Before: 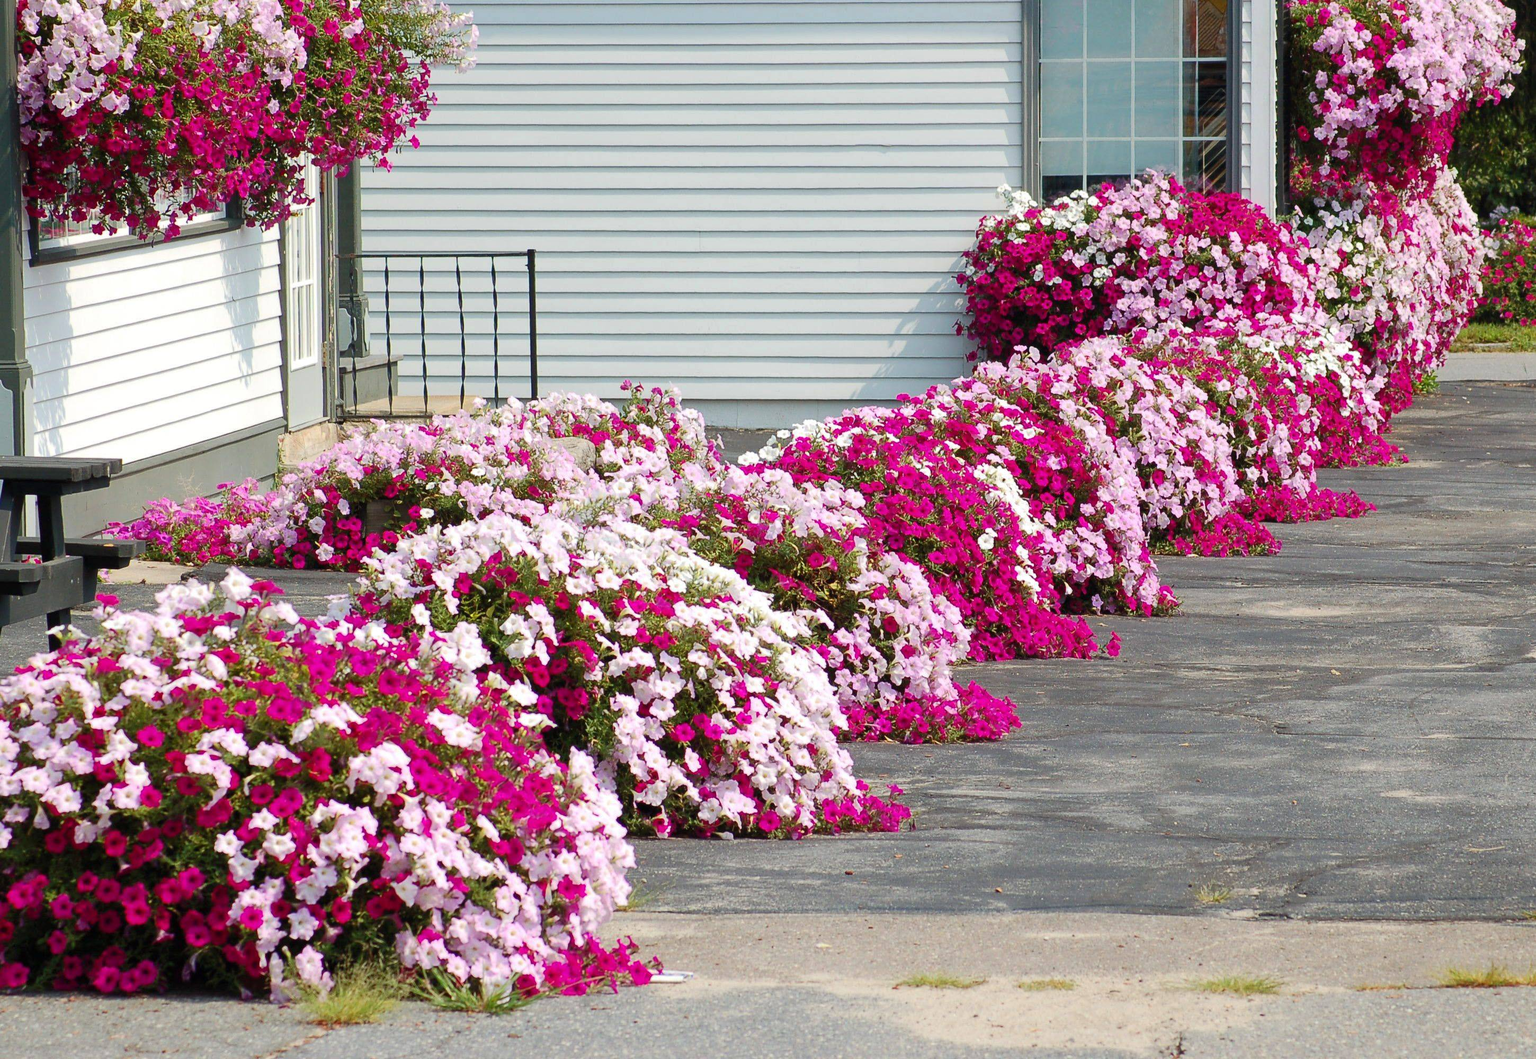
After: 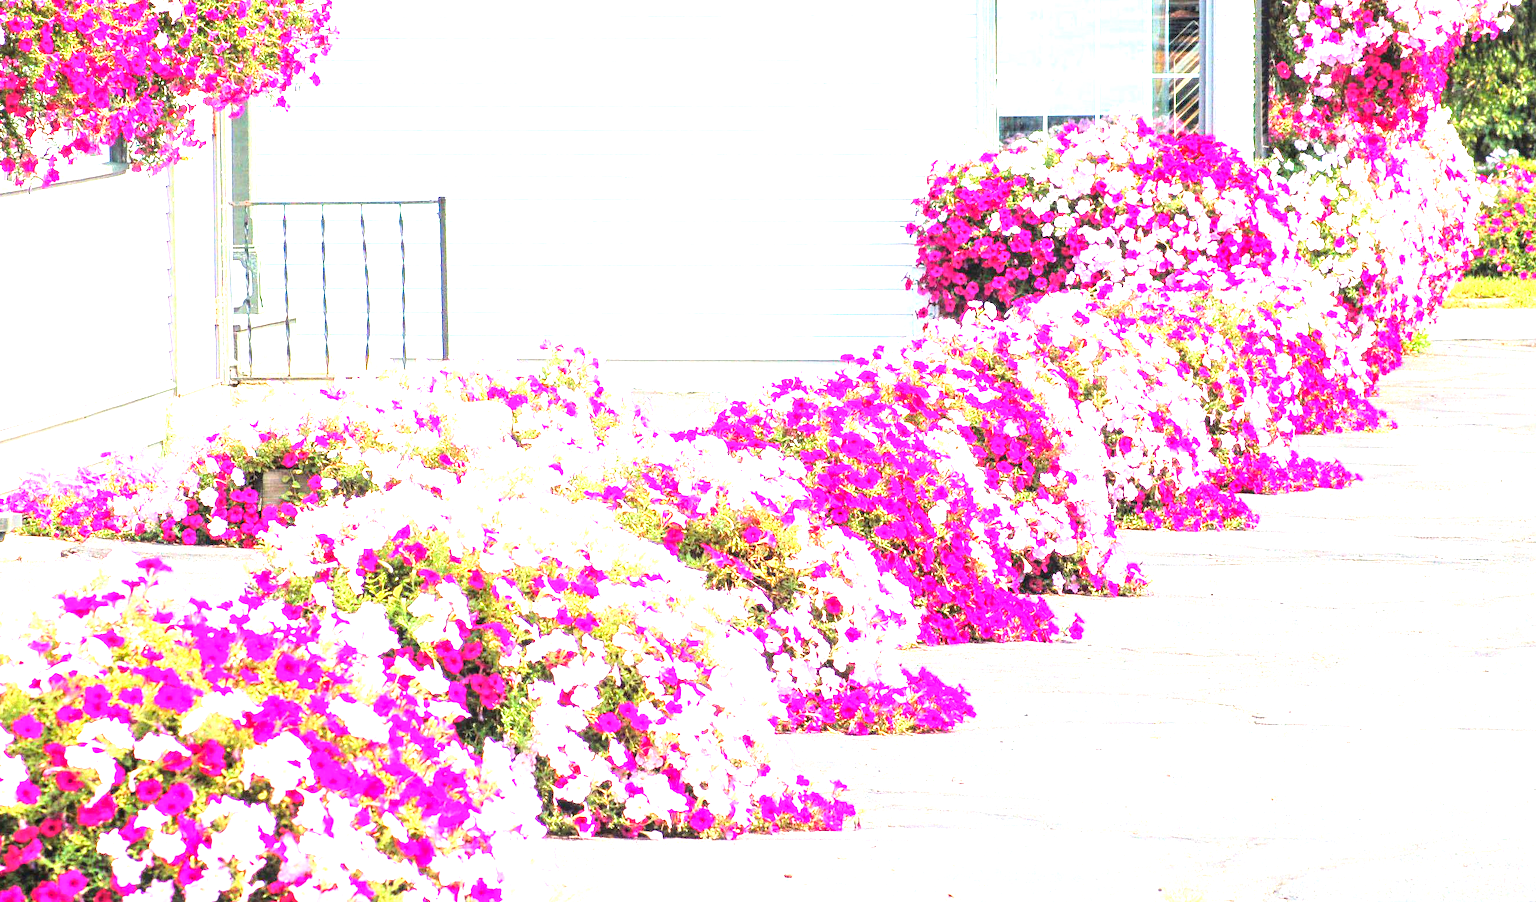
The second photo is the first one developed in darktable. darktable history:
exposure: exposure 2.918 EV, compensate exposure bias true, compensate highlight preservation false
crop: left 8.192%, top 6.566%, bottom 15.227%
local contrast: on, module defaults
base curve: curves: ch0 [(0, 0) (0.036, 0.025) (0.121, 0.166) (0.206, 0.329) (0.605, 0.79) (1, 1)]
